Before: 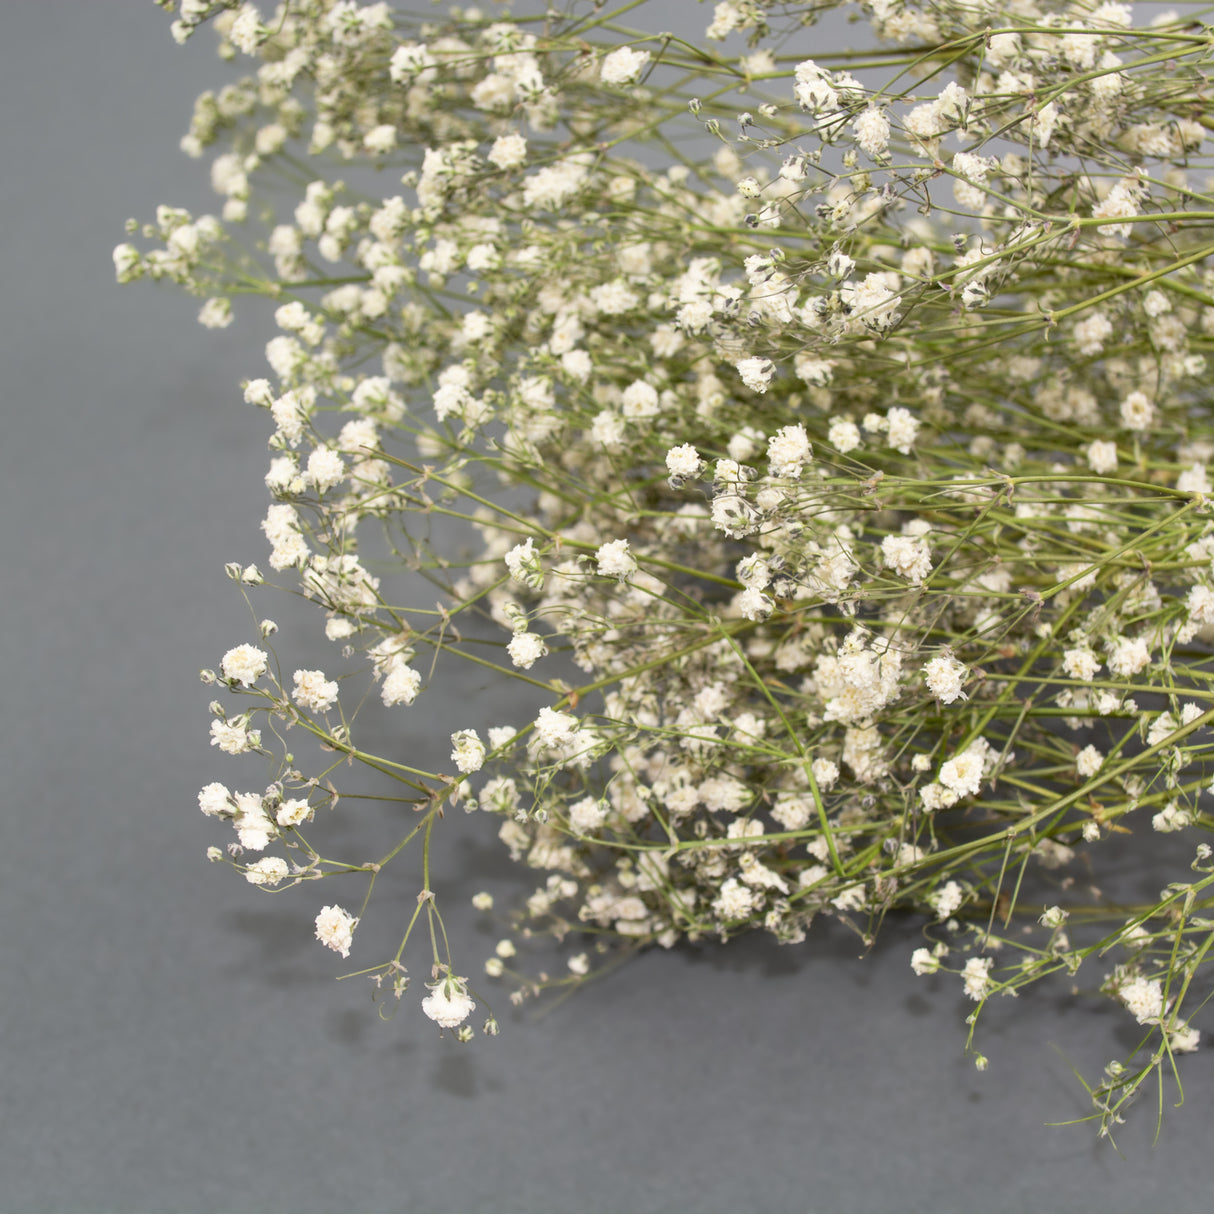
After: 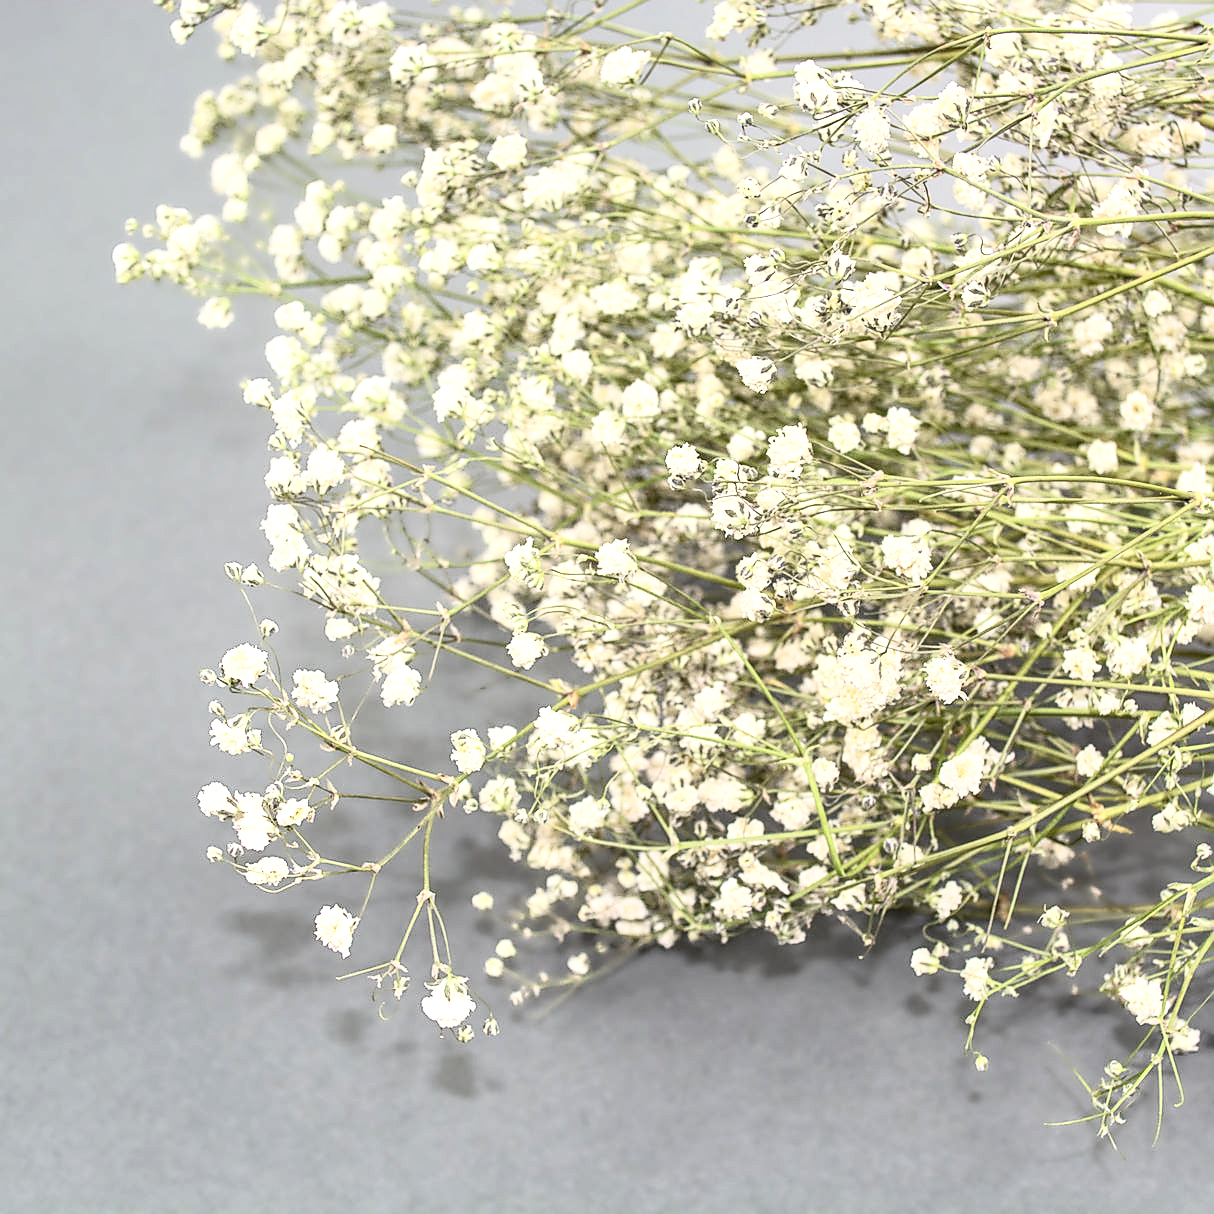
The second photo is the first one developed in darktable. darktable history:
sharpen: radius 1.4, amount 1.25, threshold 0.7
contrast brightness saturation: contrast 0.39, brightness 0.53
exposure: compensate highlight preservation false
local contrast: detail 130%
